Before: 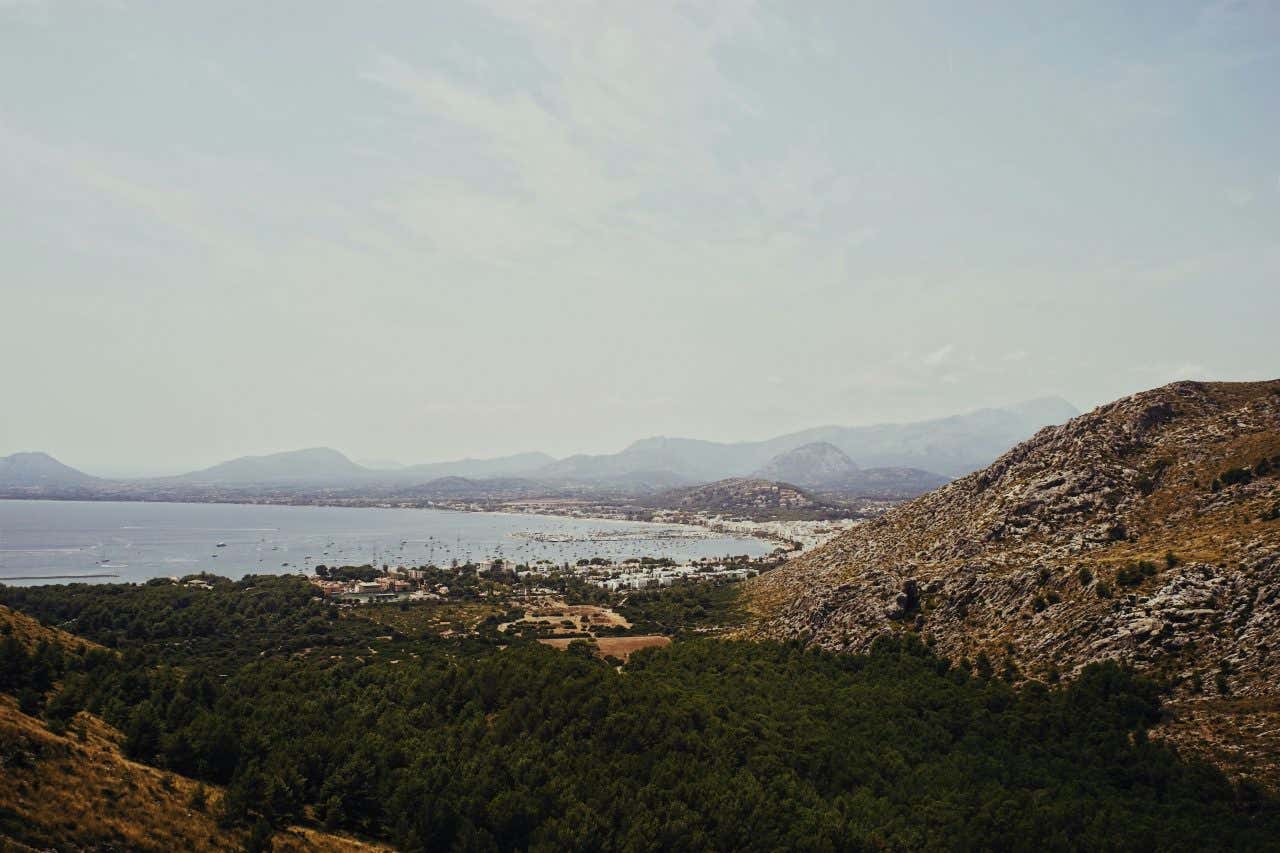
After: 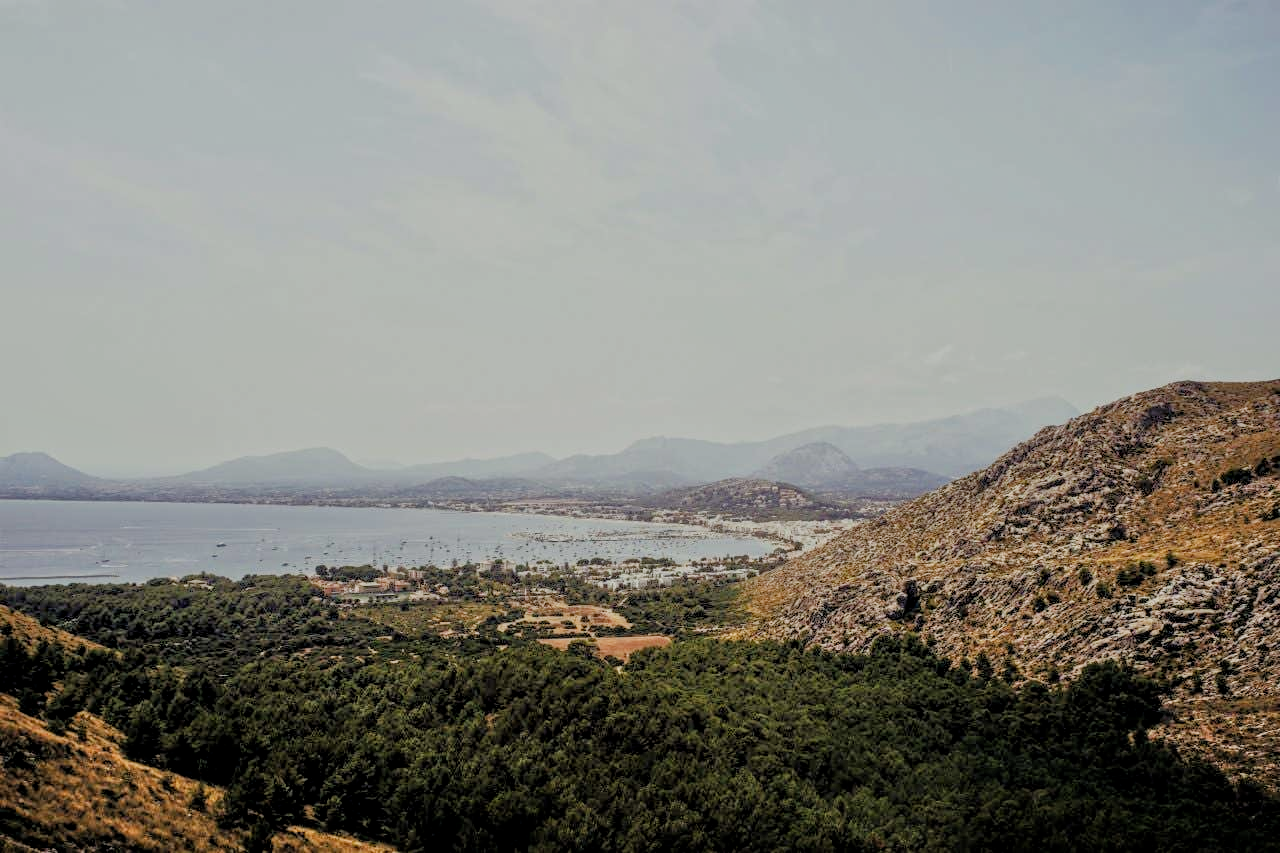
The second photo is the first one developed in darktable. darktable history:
local contrast: on, module defaults
filmic rgb: black relative exposure -7.24 EV, white relative exposure 5.07 EV, hardness 3.21, iterations of high-quality reconstruction 0
tone equalizer: -7 EV 0.154 EV, -6 EV 0.568 EV, -5 EV 1.18 EV, -4 EV 1.32 EV, -3 EV 1.18 EV, -2 EV 0.6 EV, -1 EV 0.148 EV
